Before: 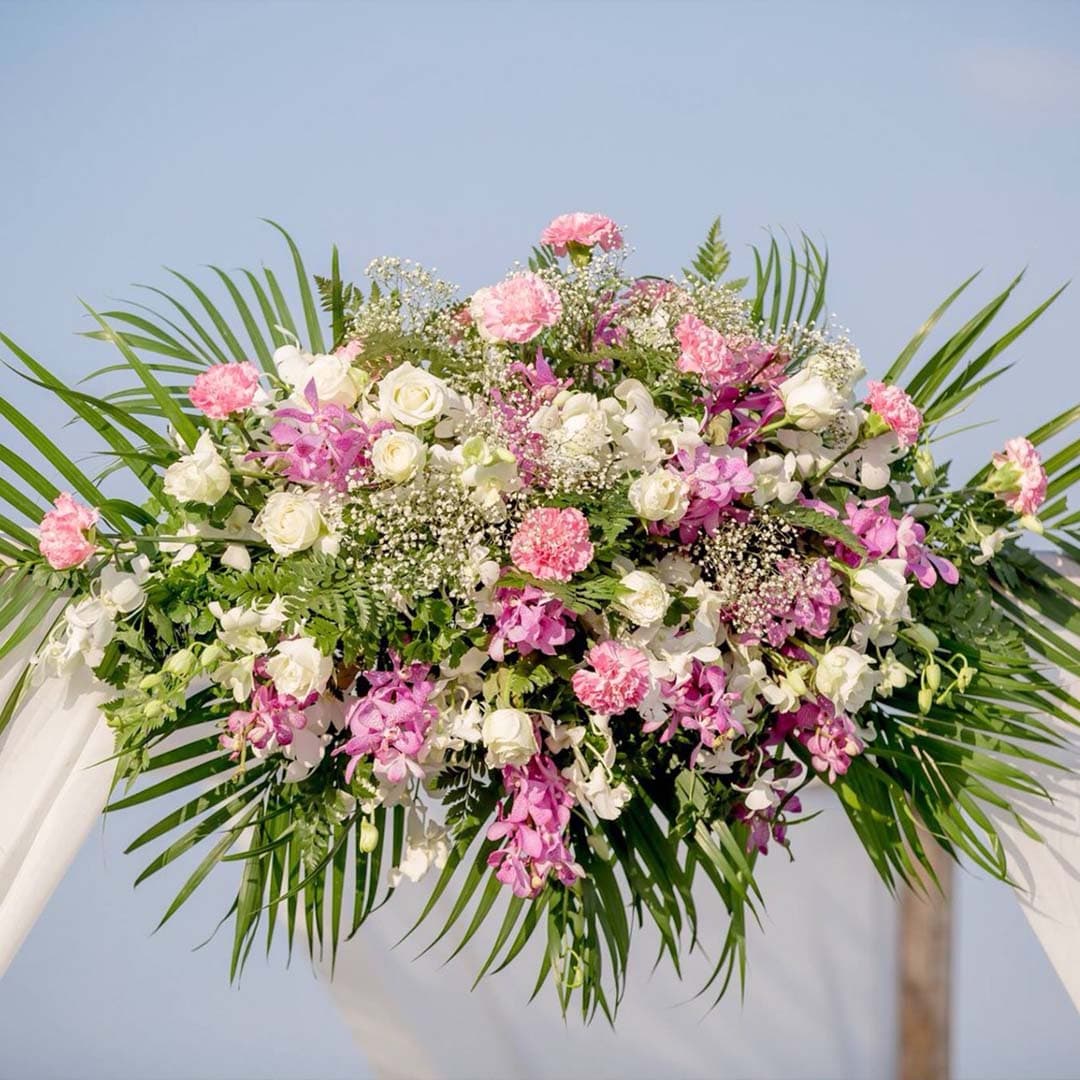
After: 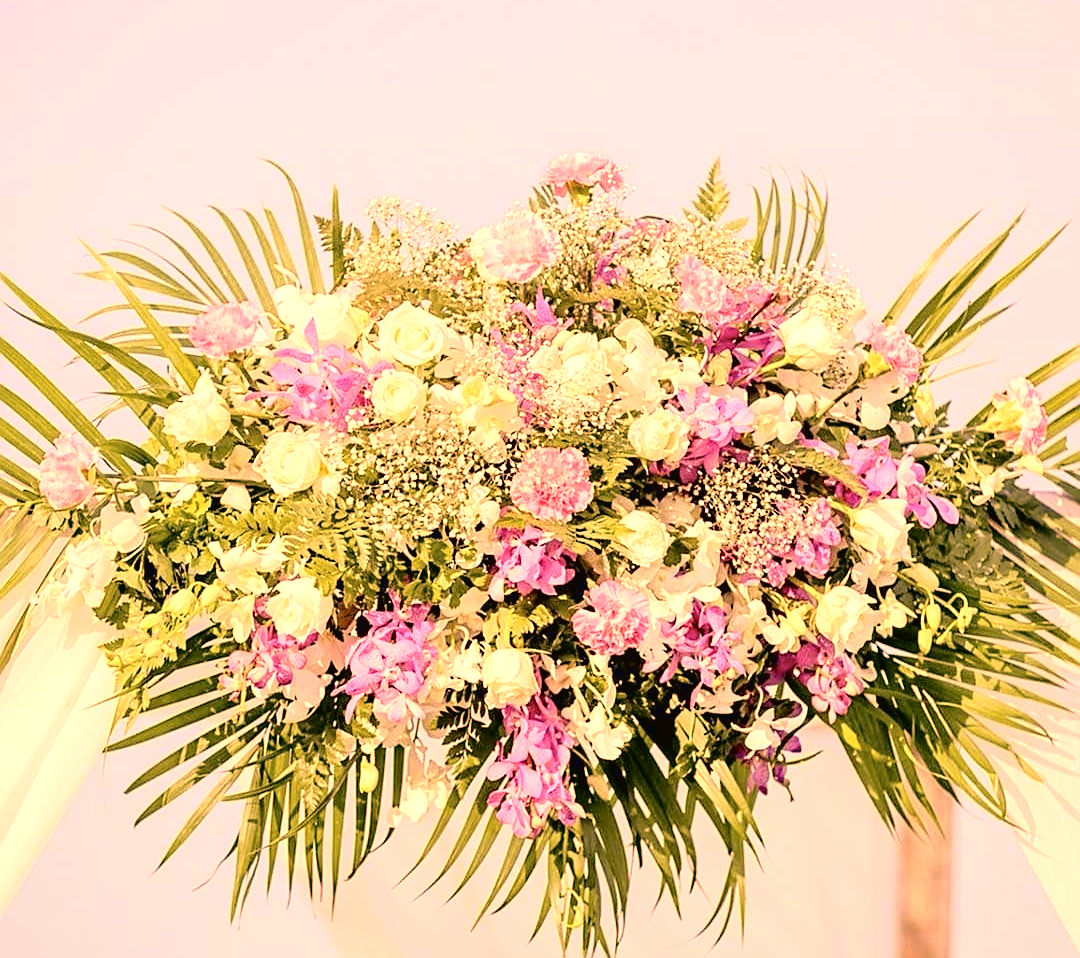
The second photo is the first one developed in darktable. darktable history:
color correction: highlights a* 40, highlights b* 40, saturation 0.69
crop and rotate: top 5.609%, bottom 5.609%
sharpen: on, module defaults
exposure: black level correction 0.001, exposure 1.05 EV, compensate exposure bias true, compensate highlight preservation false
tone curve: curves: ch0 [(0, 0.021) (0.049, 0.044) (0.152, 0.14) (0.328, 0.377) (0.473, 0.543) (0.641, 0.705) (0.85, 0.894) (1, 0.969)]; ch1 [(0, 0) (0.302, 0.331) (0.433, 0.432) (0.472, 0.47) (0.502, 0.503) (0.527, 0.516) (0.564, 0.573) (0.614, 0.626) (0.677, 0.701) (0.859, 0.885) (1, 1)]; ch2 [(0, 0) (0.33, 0.301) (0.447, 0.44) (0.487, 0.496) (0.502, 0.516) (0.535, 0.563) (0.565, 0.597) (0.608, 0.641) (1, 1)], color space Lab, independent channels, preserve colors none
